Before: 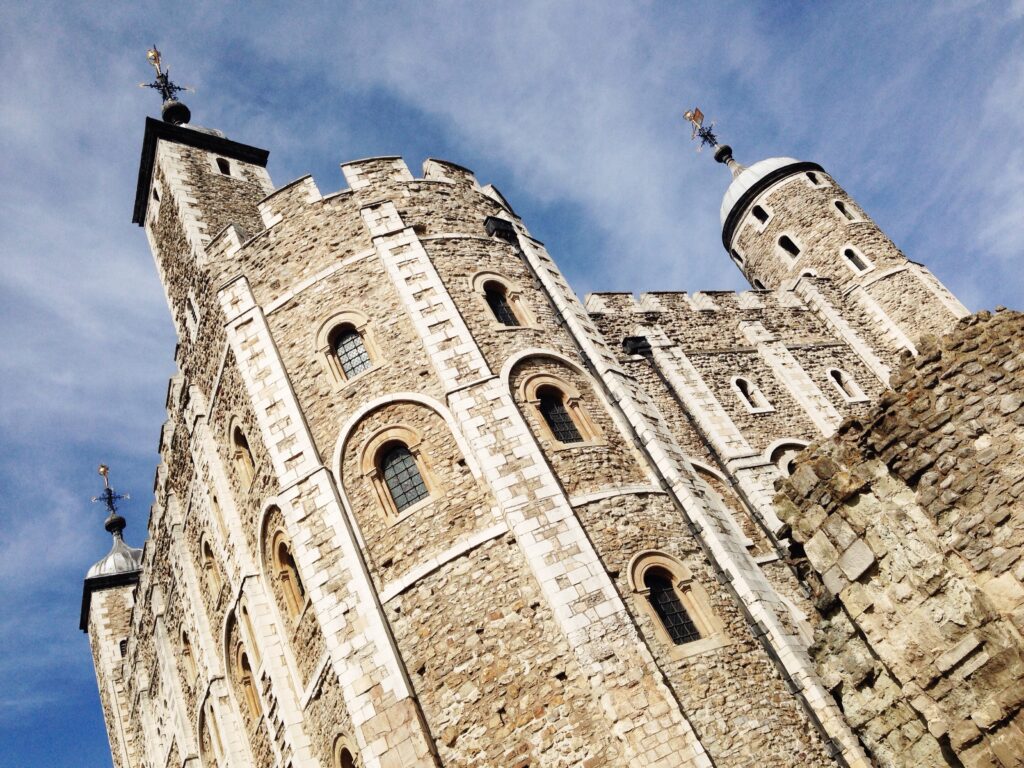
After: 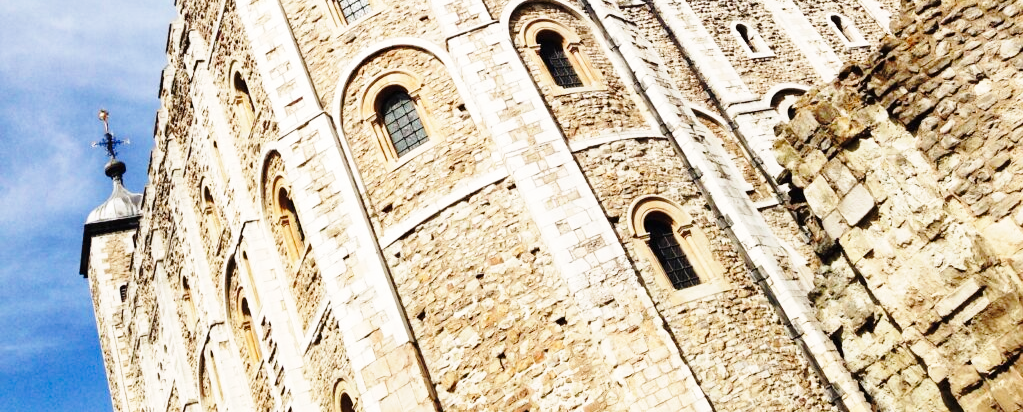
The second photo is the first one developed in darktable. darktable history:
base curve: curves: ch0 [(0, 0) (0.028, 0.03) (0.121, 0.232) (0.46, 0.748) (0.859, 0.968) (1, 1)], preserve colors none
crop and rotate: top 46.237%
color balance rgb: global vibrance 20%
